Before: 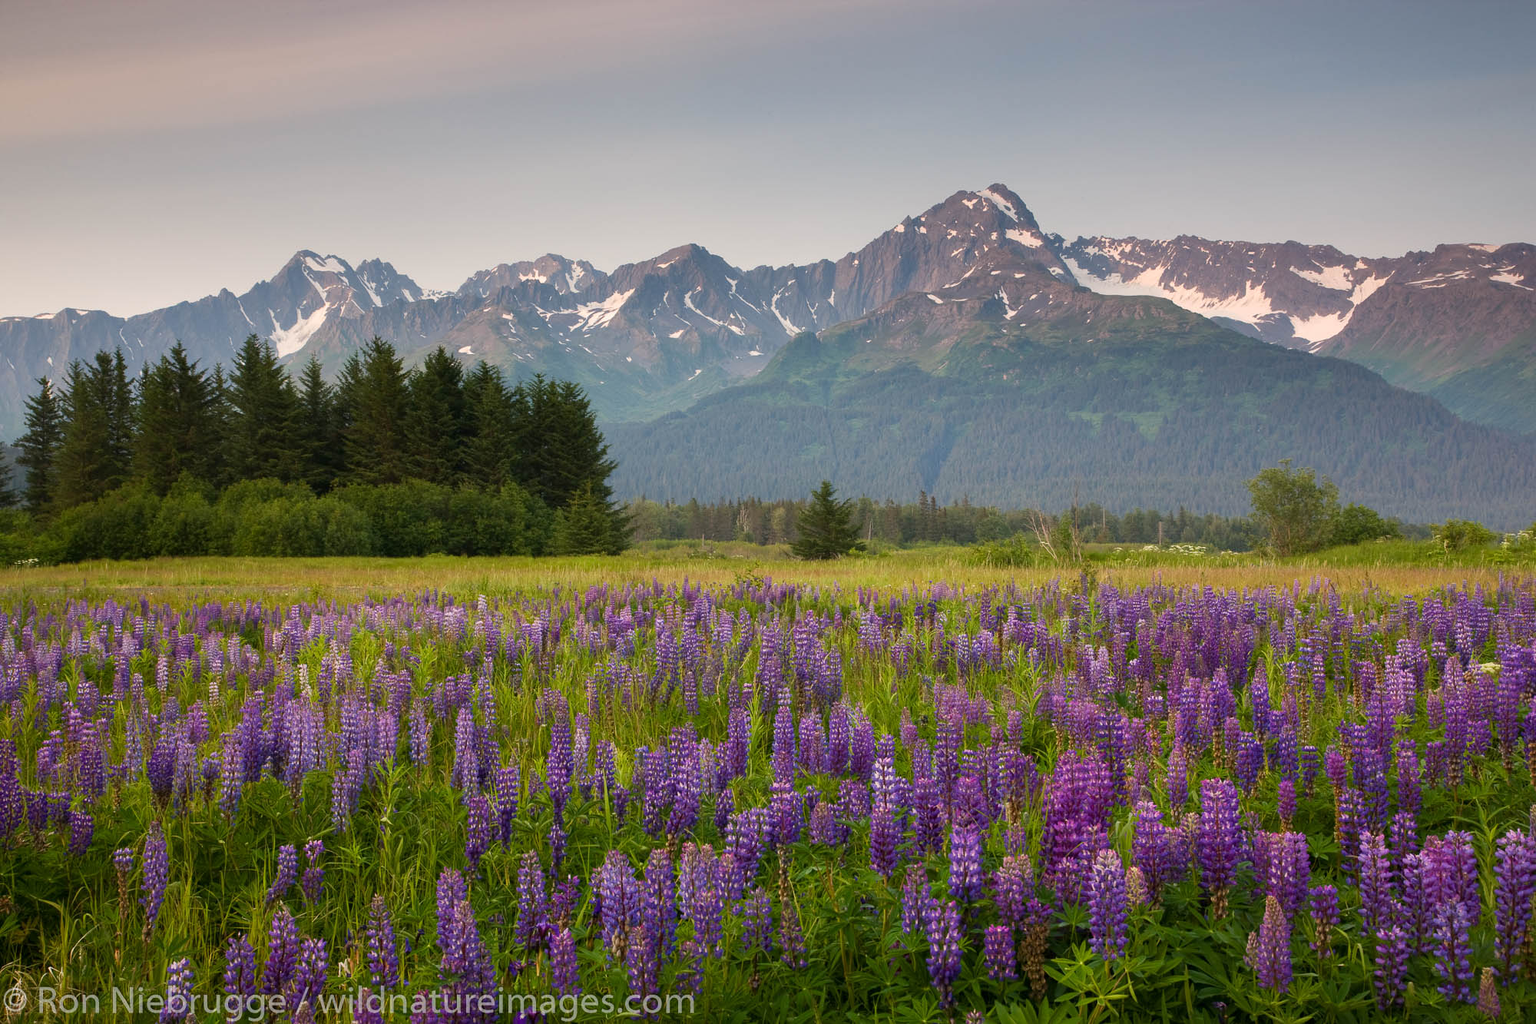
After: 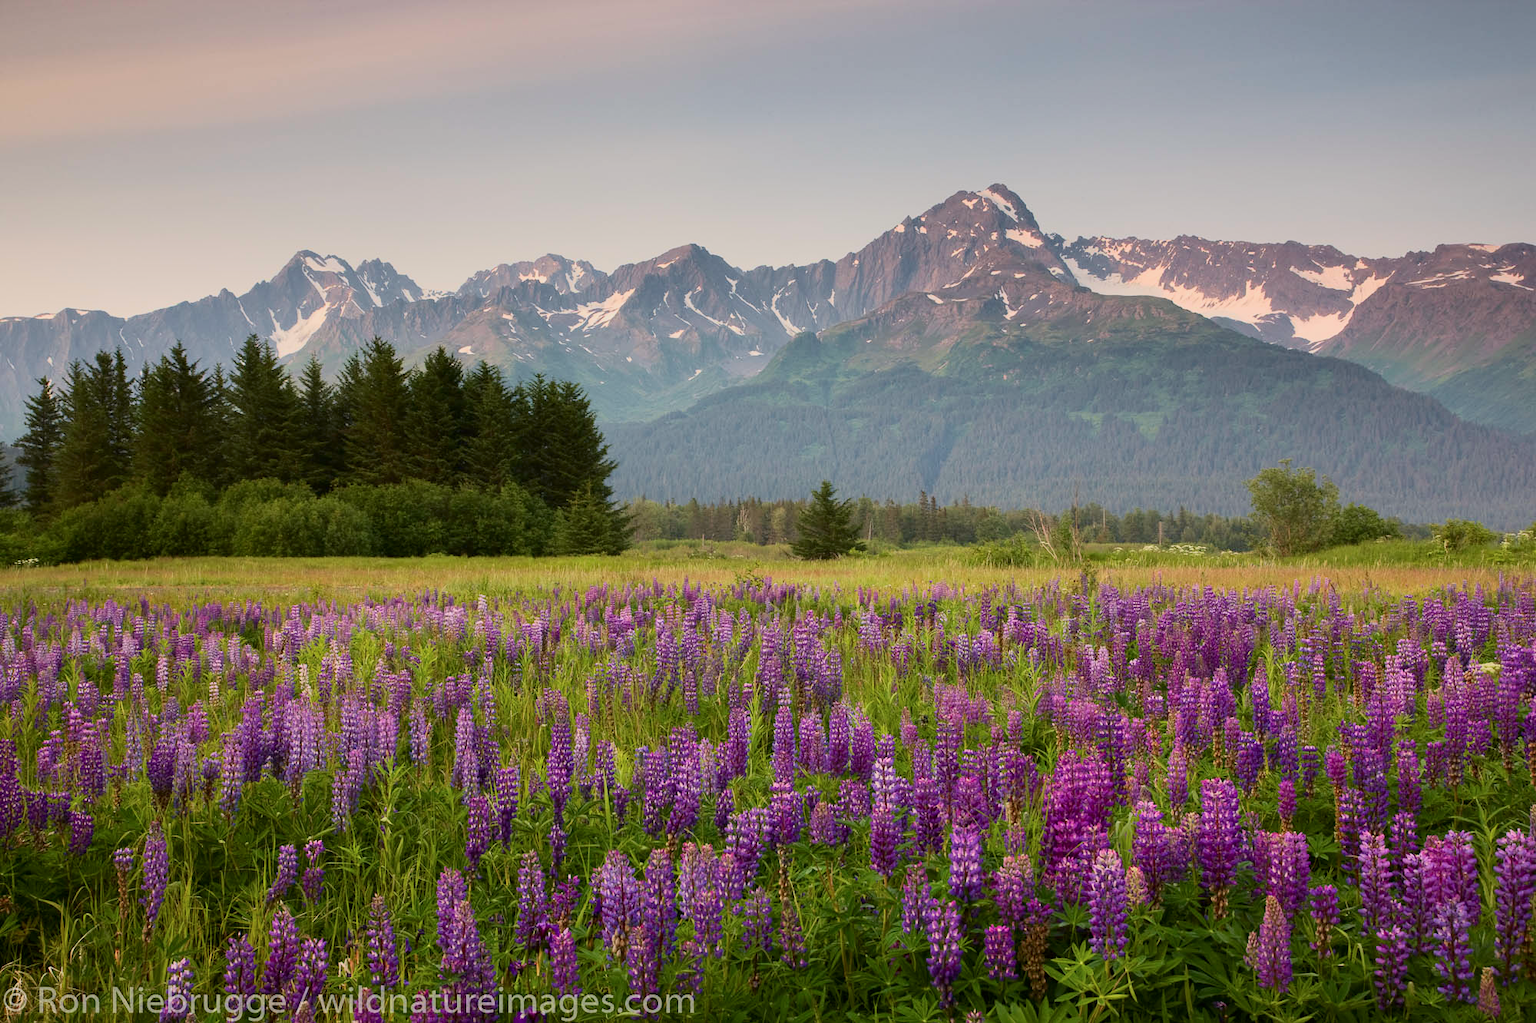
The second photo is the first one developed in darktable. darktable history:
tone curve: curves: ch0 [(0, 0) (0.091, 0.074) (0.184, 0.168) (0.491, 0.519) (0.748, 0.765) (1, 0.919)]; ch1 [(0, 0) (0.179, 0.173) (0.322, 0.32) (0.424, 0.424) (0.502, 0.504) (0.56, 0.578) (0.631, 0.667) (0.777, 0.806) (1, 1)]; ch2 [(0, 0) (0.434, 0.447) (0.483, 0.487) (0.547, 0.564) (0.676, 0.673) (1, 1)], color space Lab, independent channels, preserve colors none
